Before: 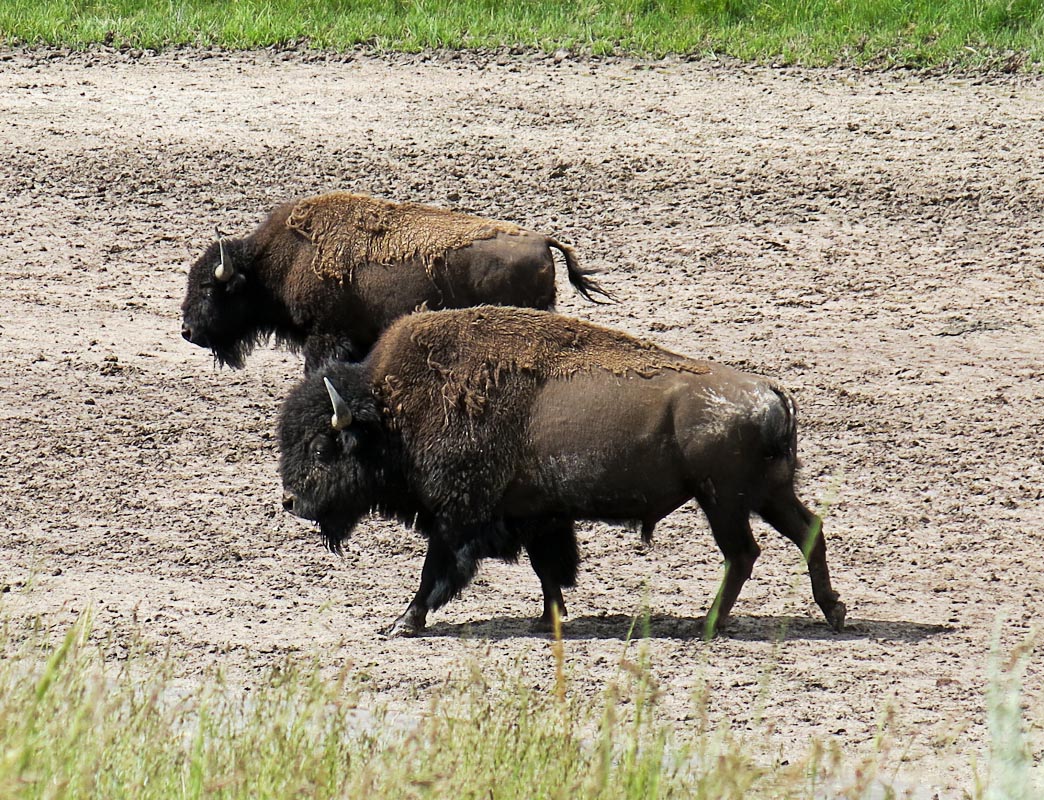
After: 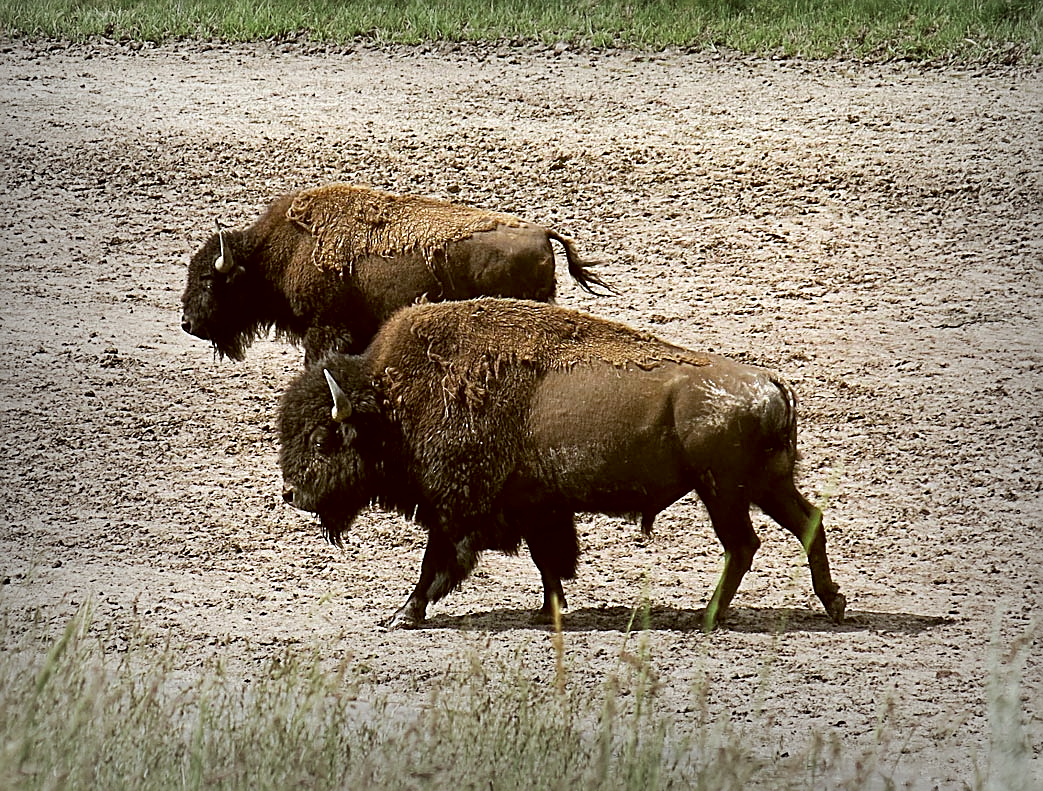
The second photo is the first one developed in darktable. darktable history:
crop: top 1.091%, right 0.003%
color correction: highlights a* -0.55, highlights b* 0.18, shadows a* 4.75, shadows b* 20.22
local contrast: highlights 106%, shadows 101%, detail 120%, midtone range 0.2
sharpen: on, module defaults
vignetting: fall-off start 52.75%, center (0.038, -0.098), automatic ratio true, width/height ratio 1.317, shape 0.223
